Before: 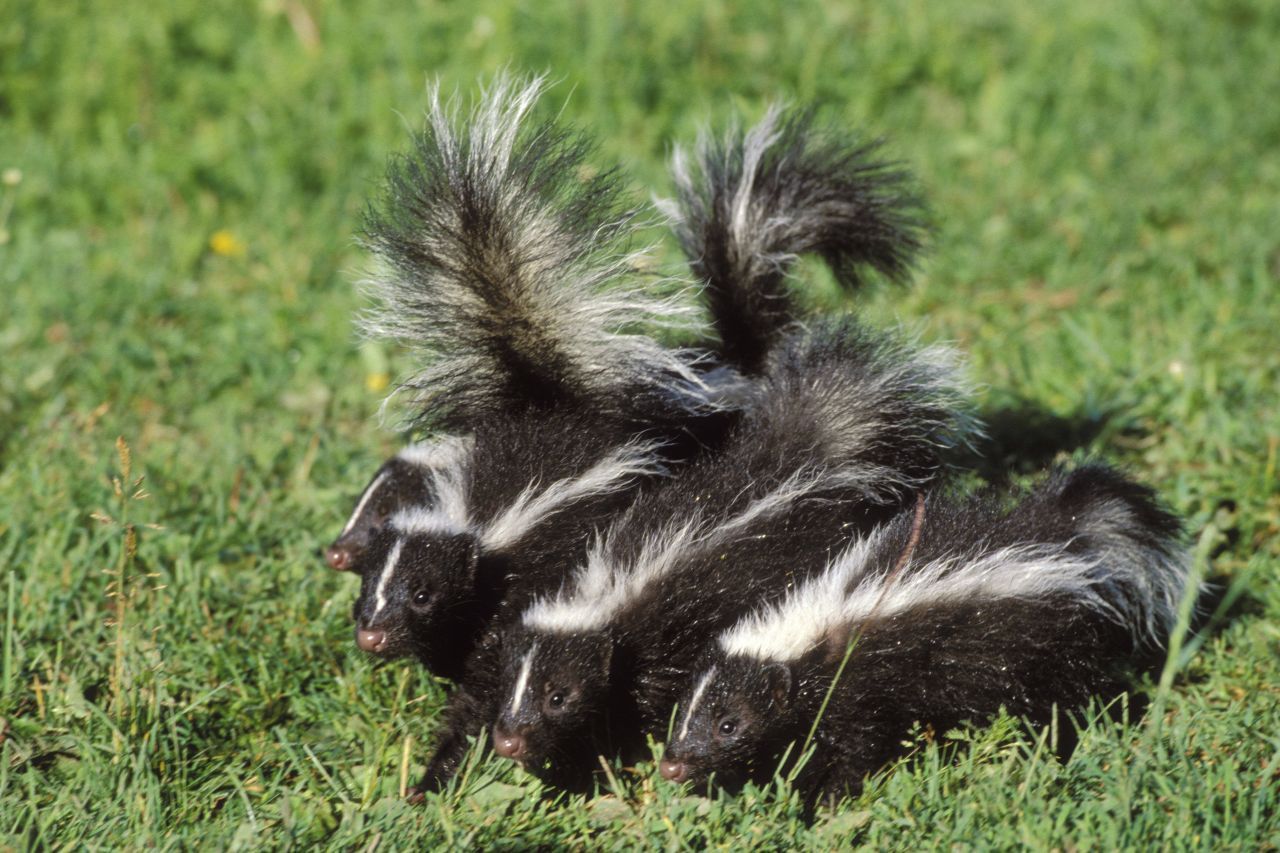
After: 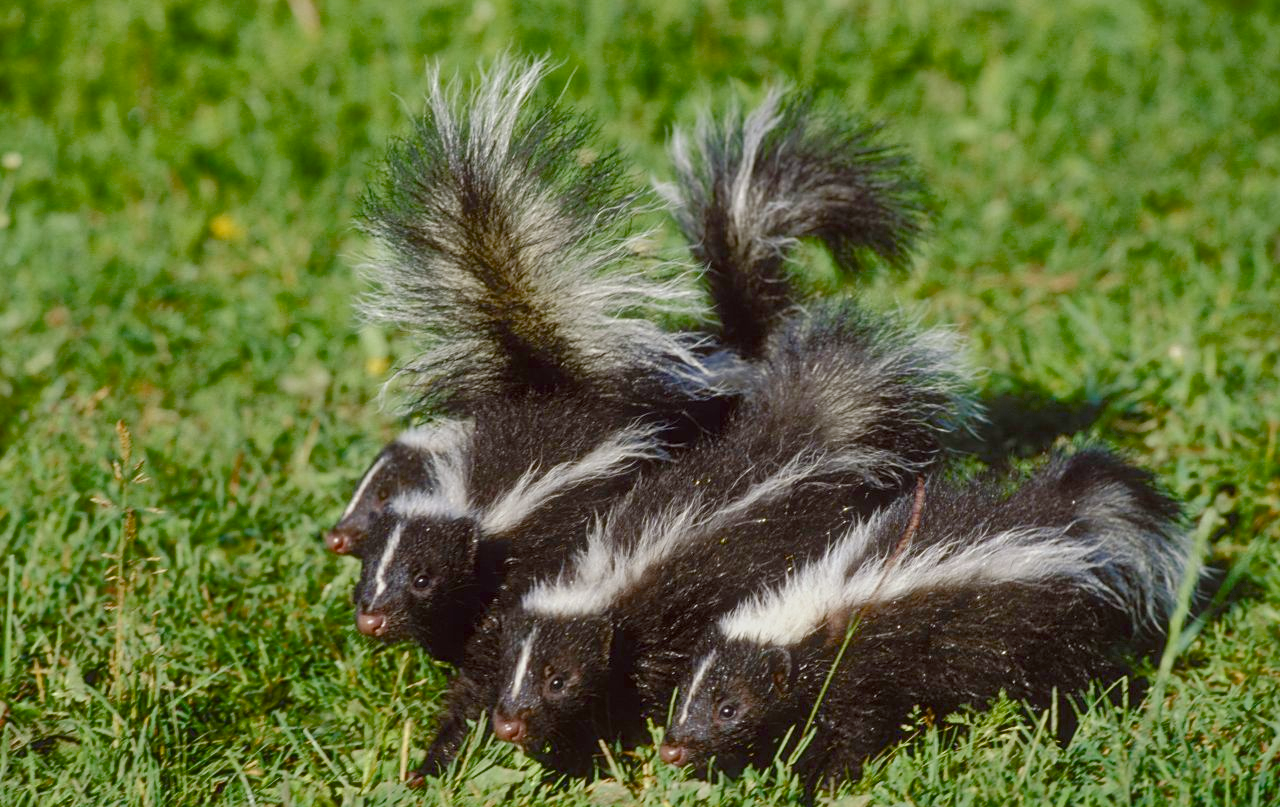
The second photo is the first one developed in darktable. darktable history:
crop and rotate: top 2.108%, bottom 3.275%
sharpen: amount 0.205
color balance rgb: perceptual saturation grading › global saturation 20%, perceptual saturation grading › highlights -24.71%, perceptual saturation grading › shadows 49.911%, global vibrance -7.515%, contrast -13.48%, saturation formula JzAzBz (2021)
